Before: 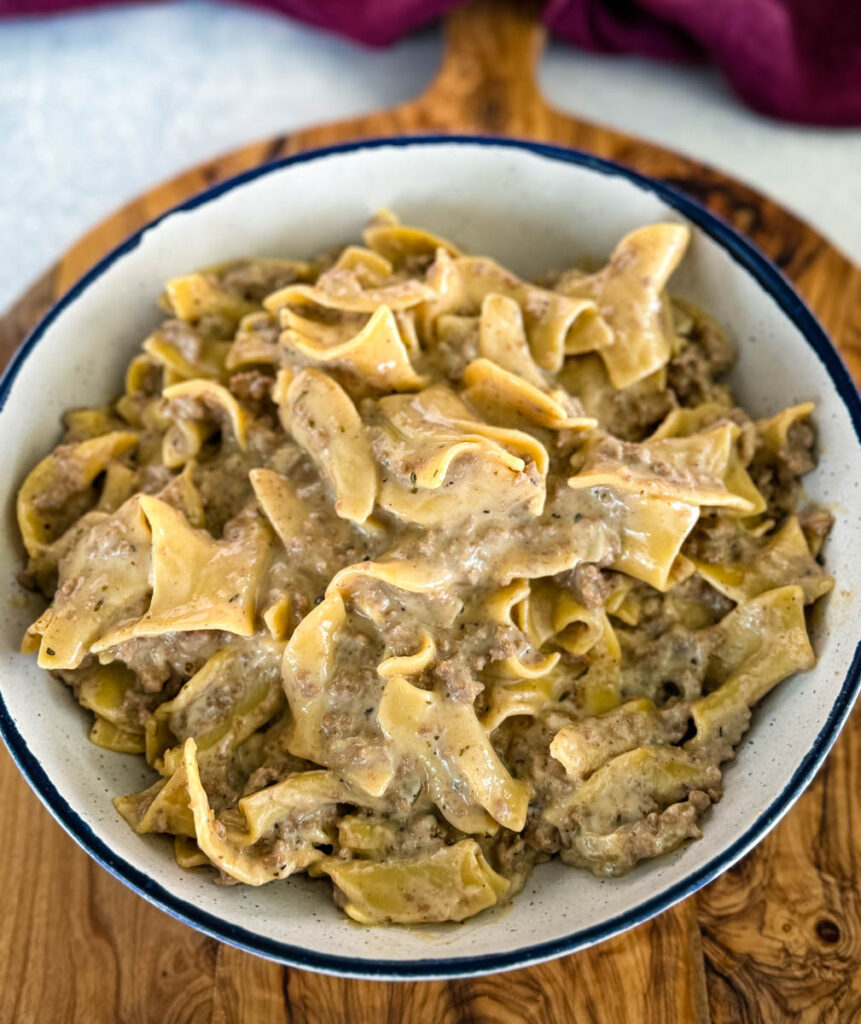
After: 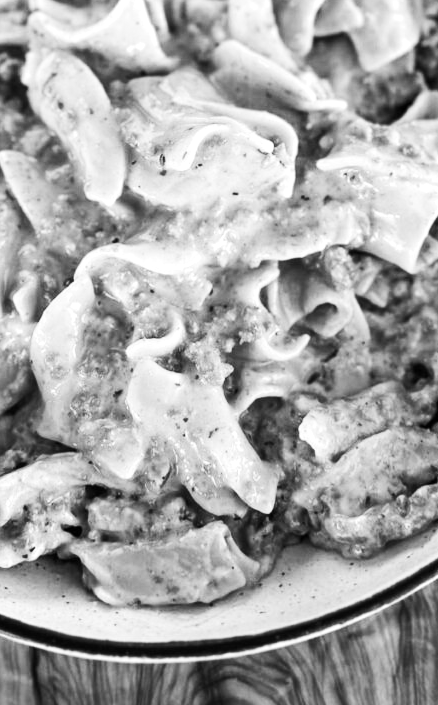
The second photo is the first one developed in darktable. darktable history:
tone equalizer: -8 EV -0.417 EV, -7 EV -0.389 EV, -6 EV -0.333 EV, -5 EV -0.222 EV, -3 EV 0.222 EV, -2 EV 0.333 EV, -1 EV 0.389 EV, +0 EV 0.417 EV, edges refinement/feathering 500, mask exposure compensation -1.57 EV, preserve details no
crop and rotate: left 29.237%, top 31.152%, right 19.807%
monochrome: on, module defaults
contrast brightness saturation: contrast 0.23, brightness 0.1, saturation 0.29
